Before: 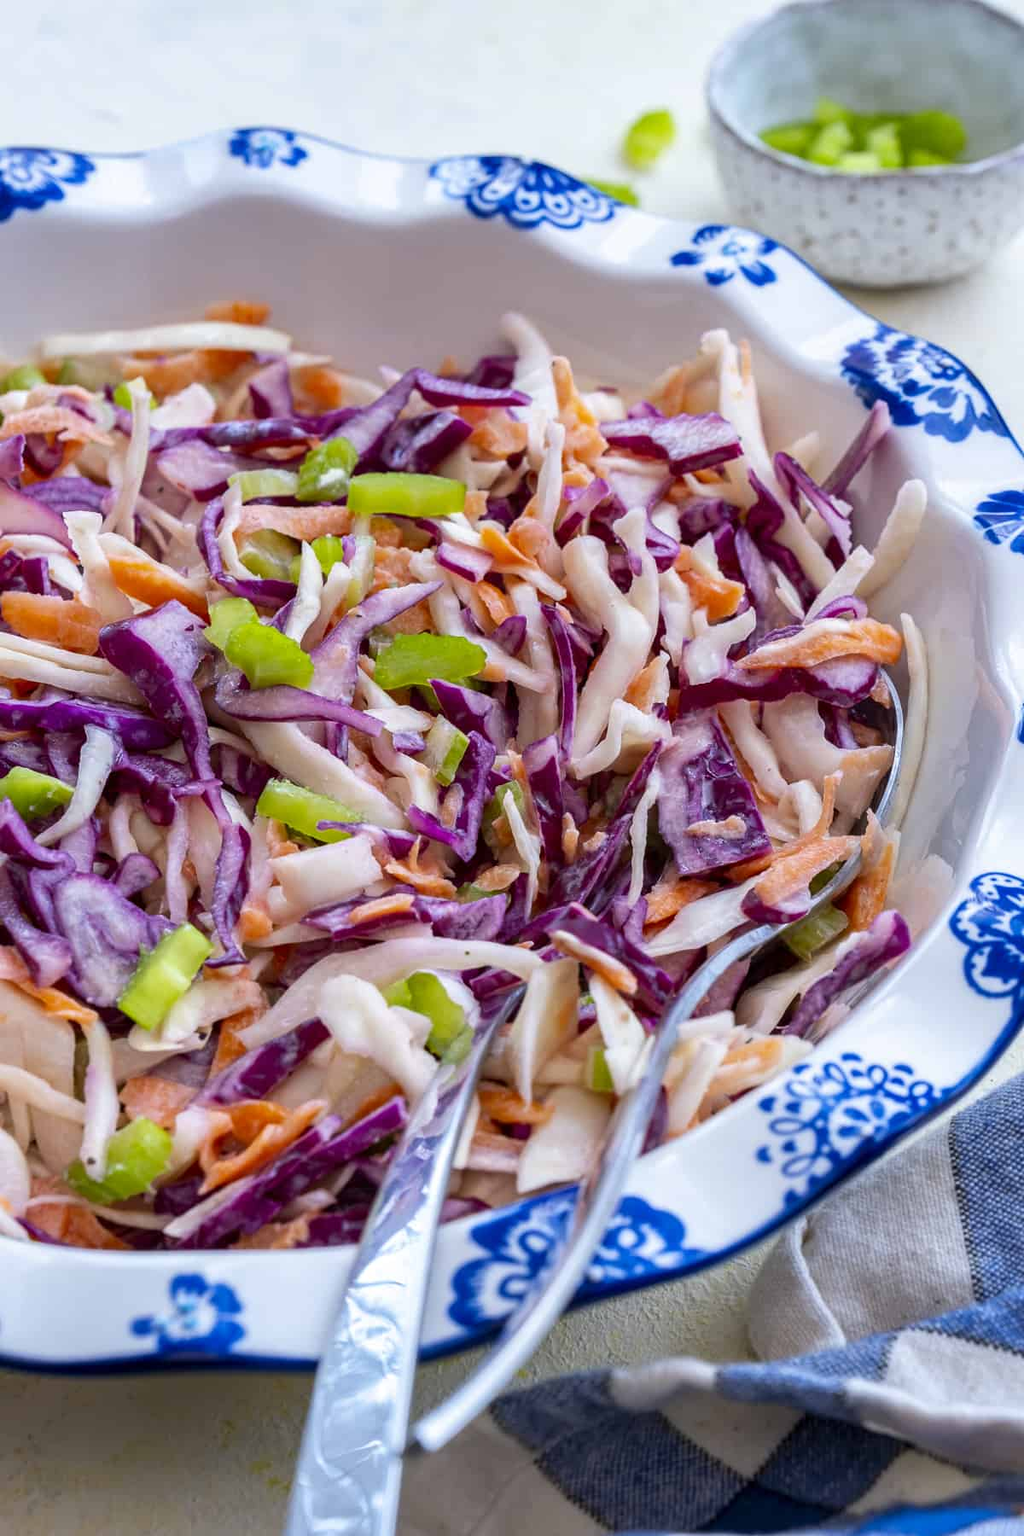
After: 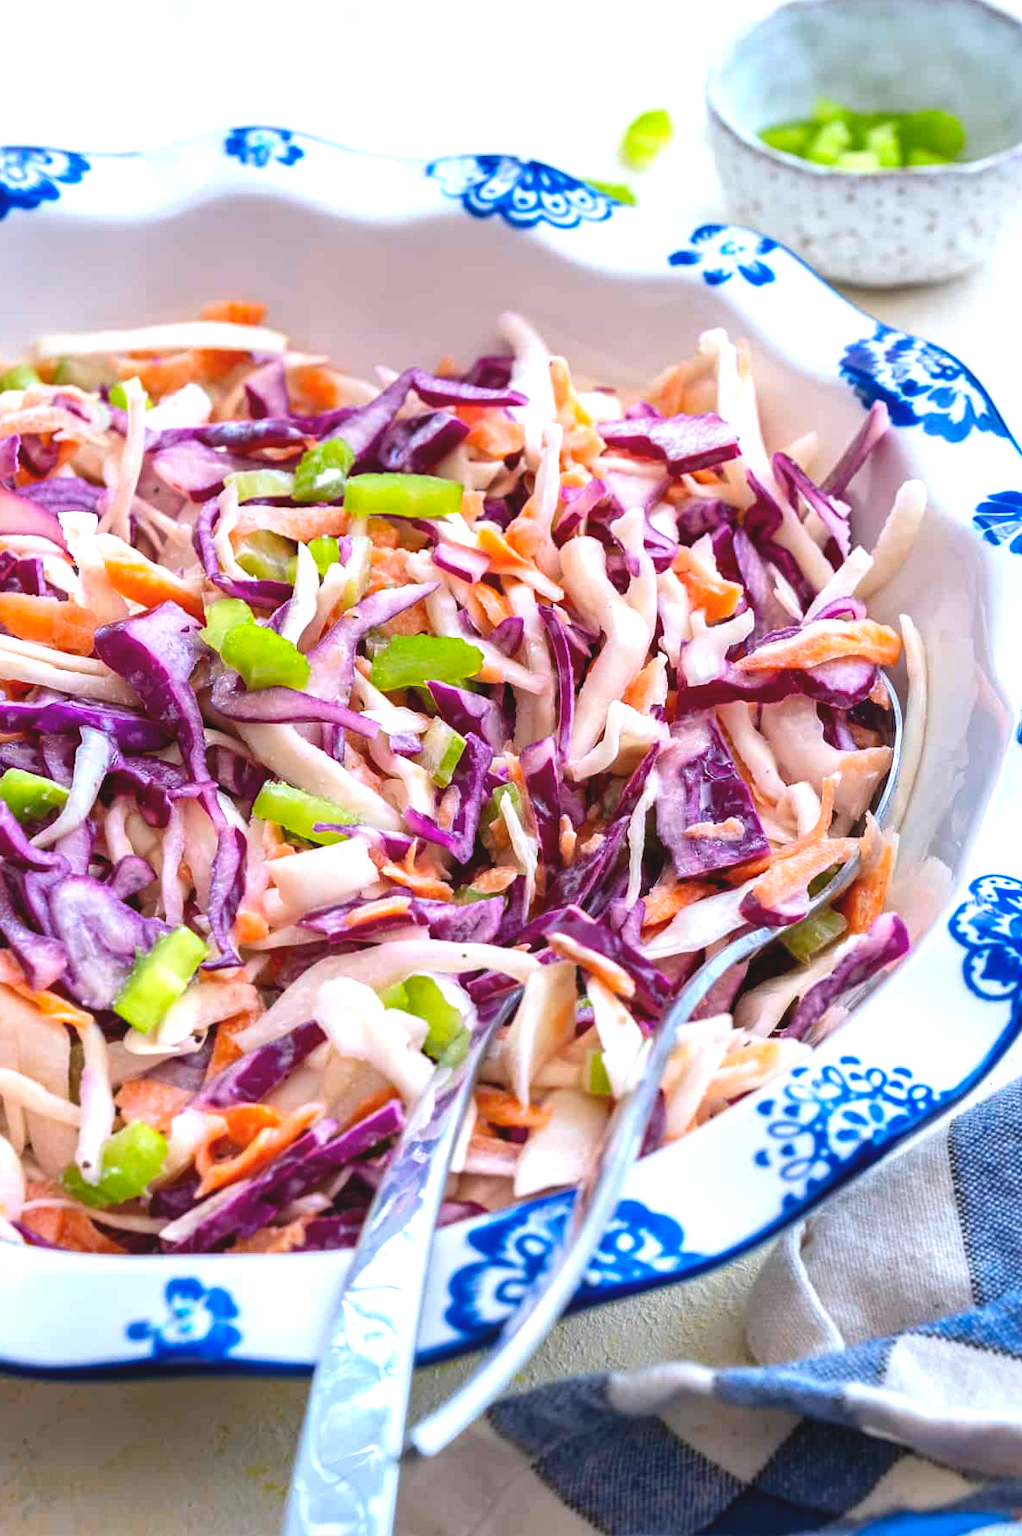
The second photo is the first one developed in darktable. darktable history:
crop and rotate: left 0.561%, top 0.152%, bottom 0.265%
exposure: black level correction -0.005, exposure 0.612 EV, compensate exposure bias true, compensate highlight preservation false
